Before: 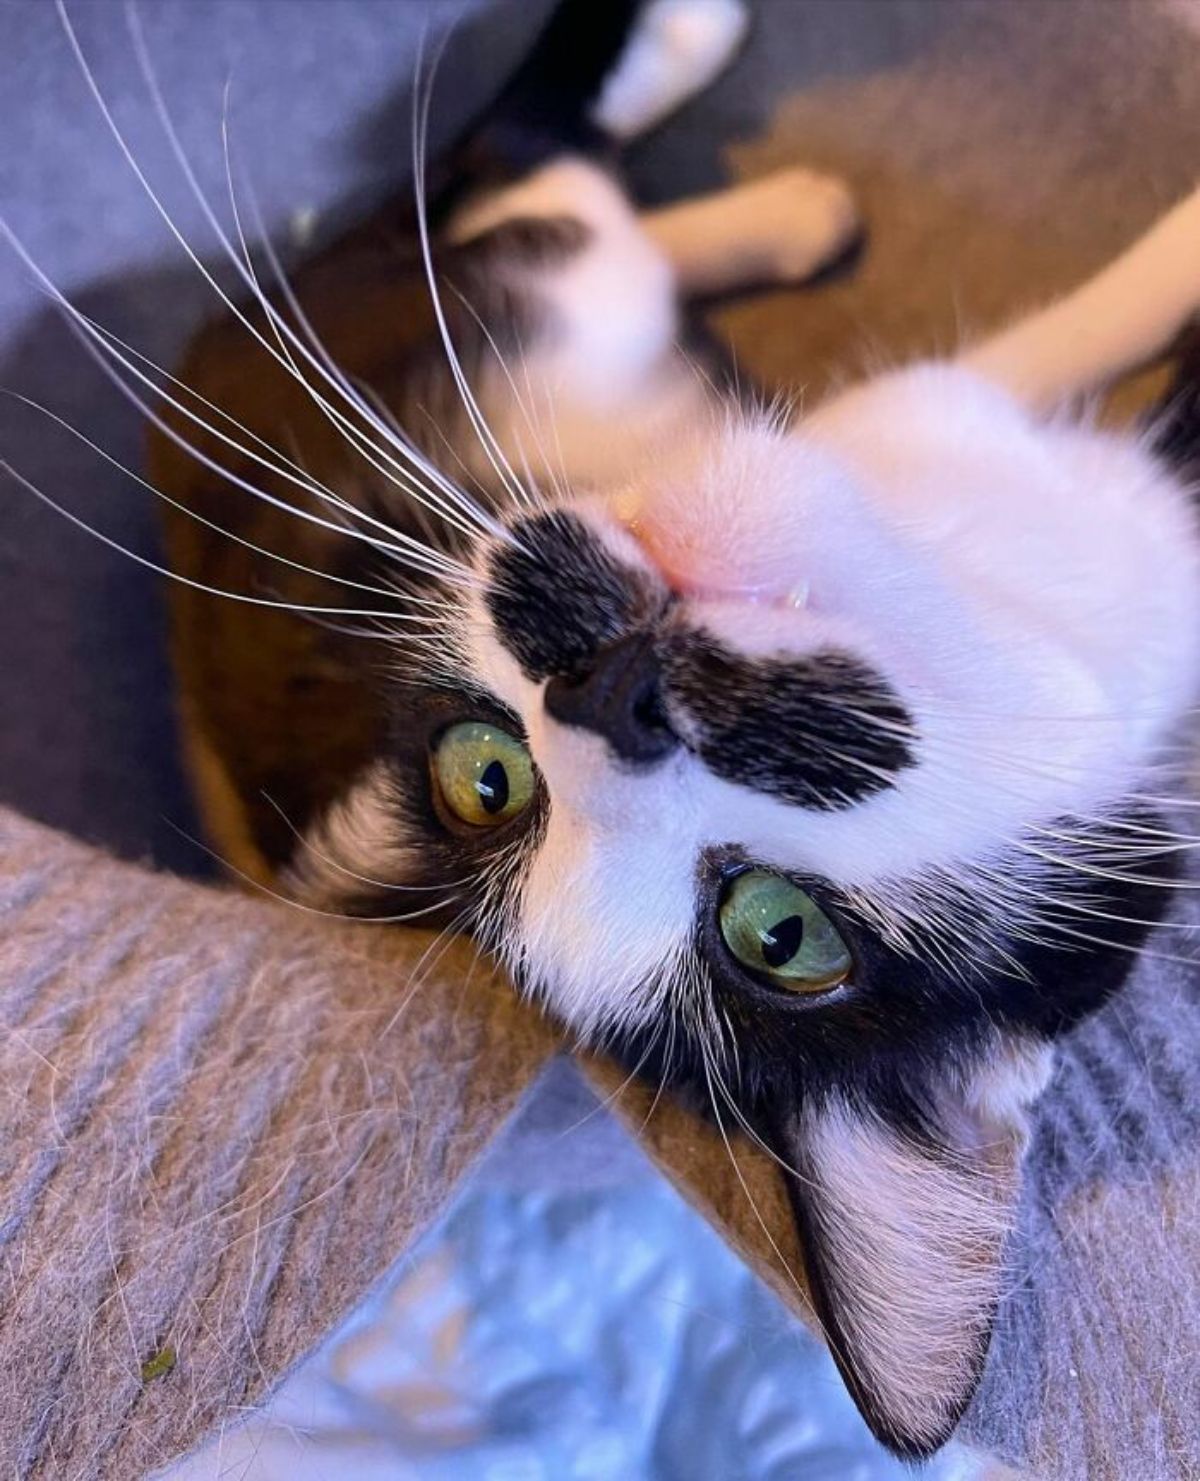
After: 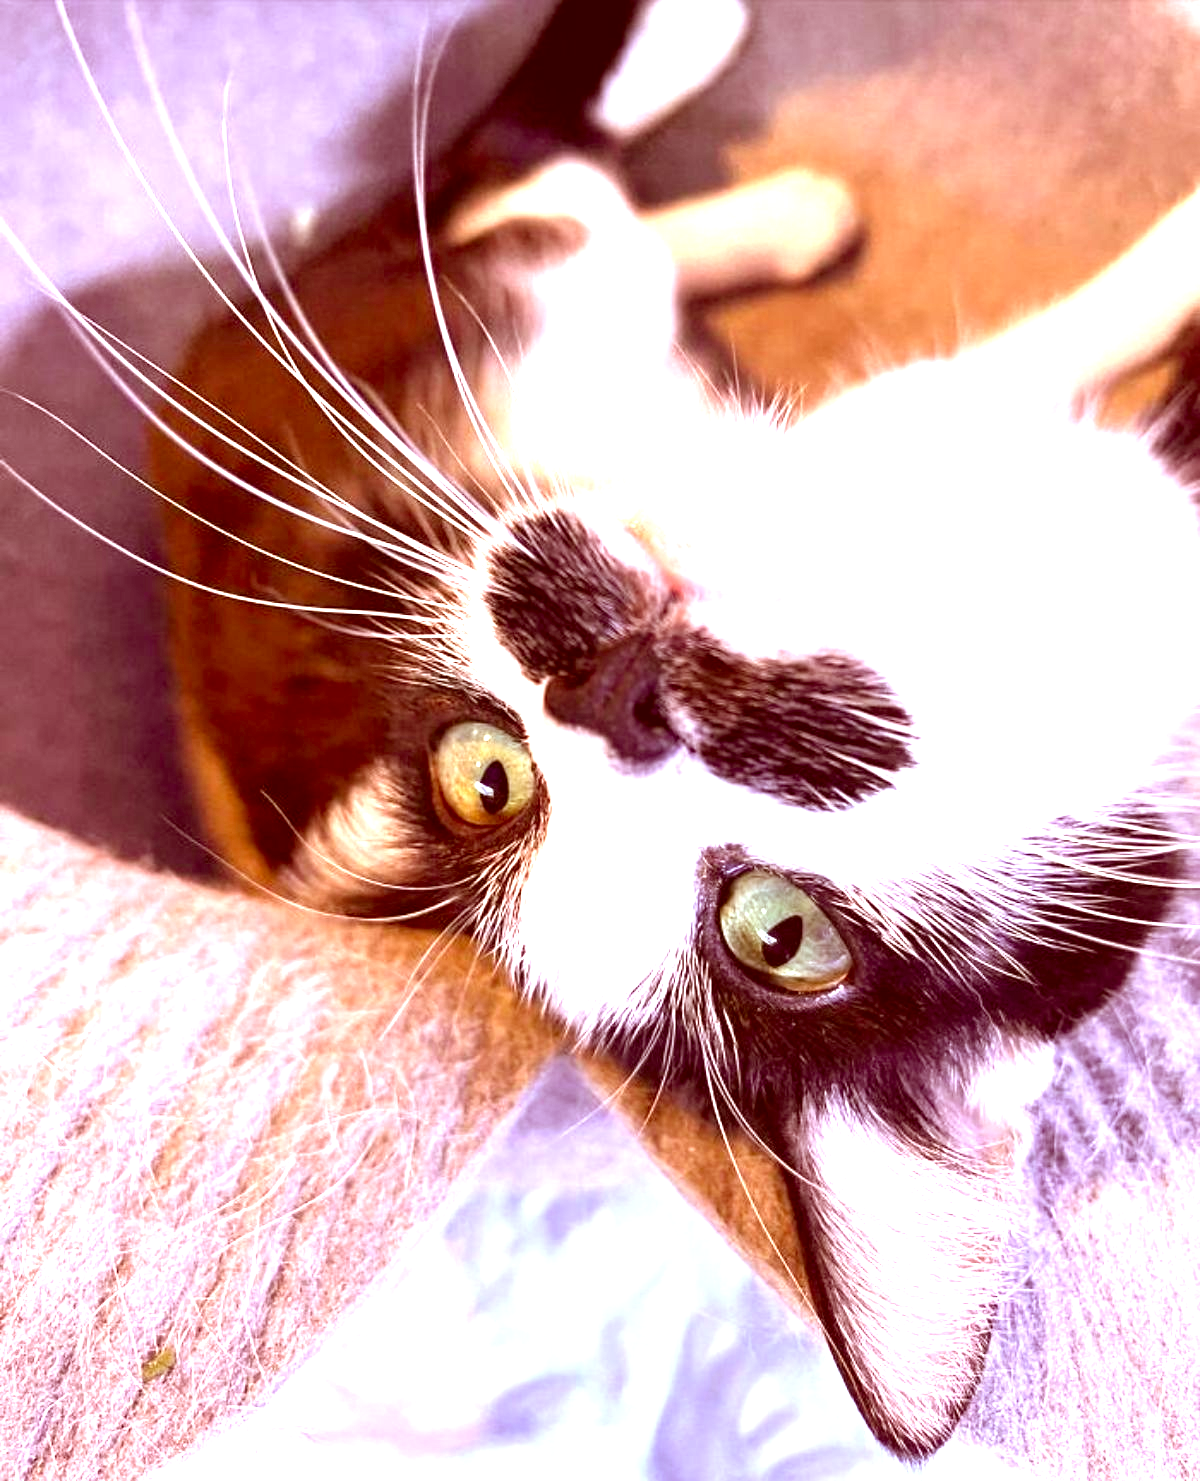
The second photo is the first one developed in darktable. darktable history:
color correction: highlights a* 9.03, highlights b* 8.71, shadows a* 40, shadows b* 40, saturation 0.8
exposure: black level correction 0, exposure 1.9 EV, compensate highlight preservation false
